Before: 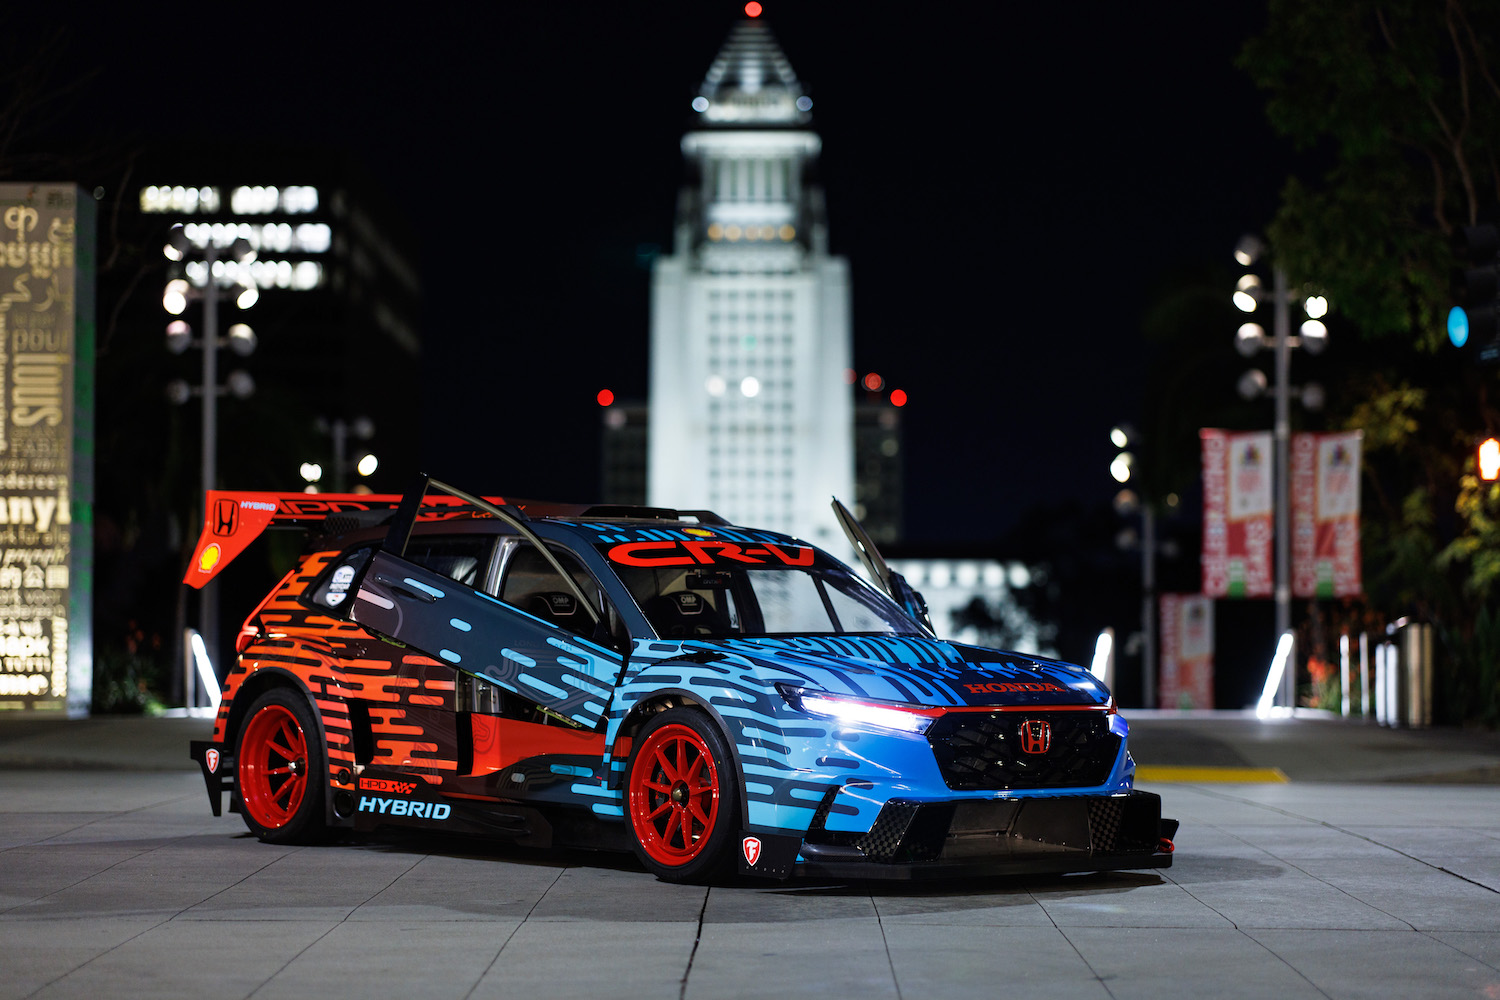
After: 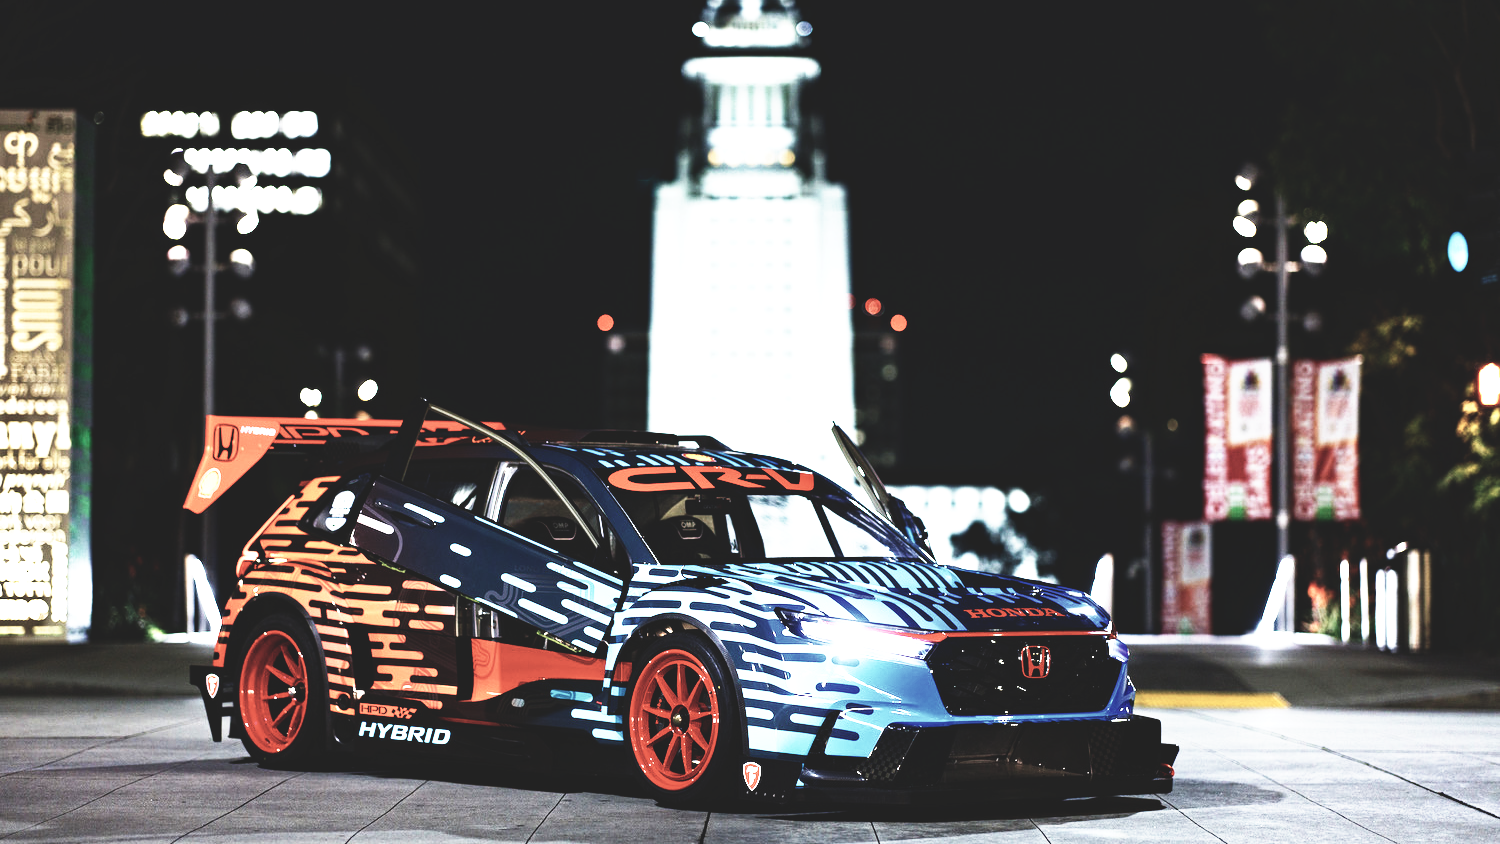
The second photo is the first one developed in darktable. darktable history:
crop: top 7.586%, bottom 7.929%
color balance rgb: global offset › hue 169.75°, linear chroma grading › global chroma 0.713%, perceptual saturation grading › global saturation -0.059%, perceptual saturation grading › highlights -25.239%, perceptual saturation grading › shadows 29.964%, perceptual brilliance grading › highlights 10.211%, perceptual brilliance grading › mid-tones 5.388%, global vibrance 20.221%
haze removal: compatibility mode true, adaptive false
contrast brightness saturation: contrast 0.12, brightness -0.123, saturation 0.196
color correction: highlights b* 0.028, saturation 0.477
base curve: curves: ch0 [(0, 0.036) (0.007, 0.037) (0.604, 0.887) (1, 1)], preserve colors none
exposure: black level correction 0, exposure 1.001 EV, compensate highlight preservation false
